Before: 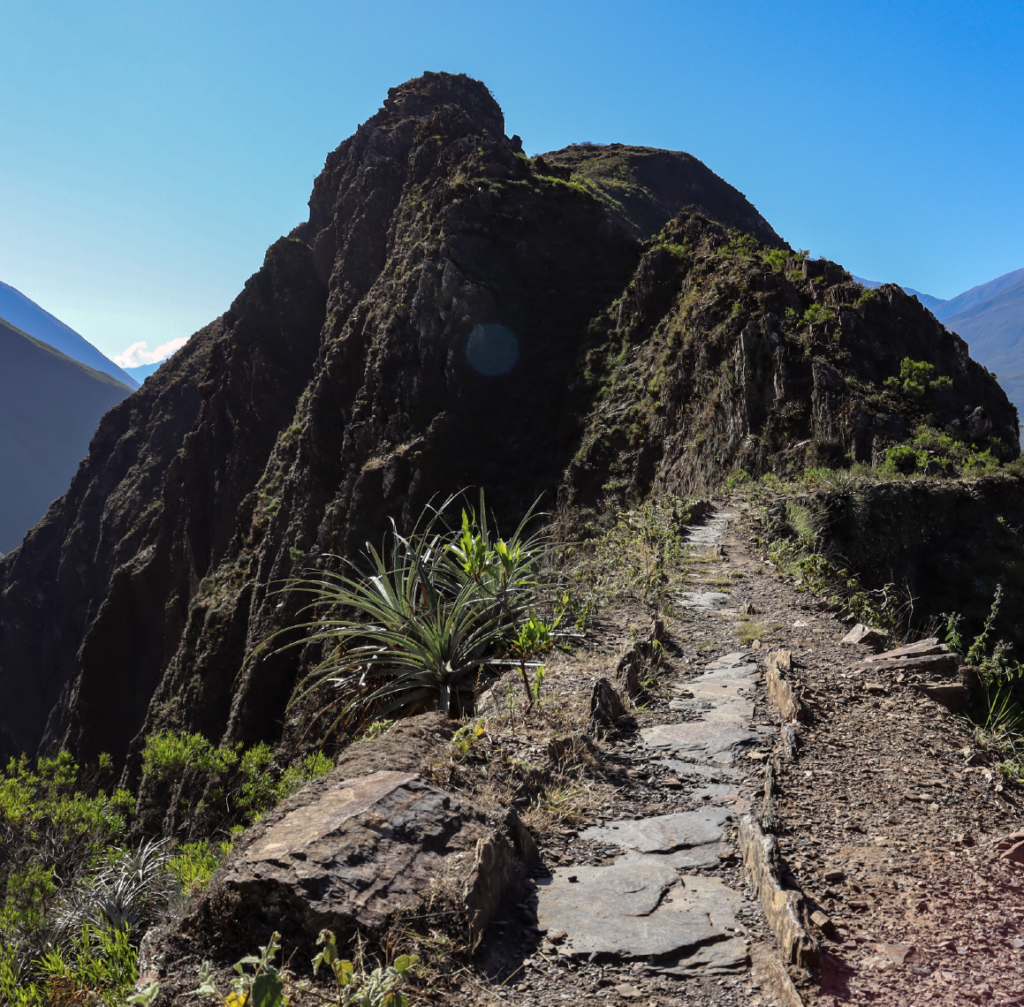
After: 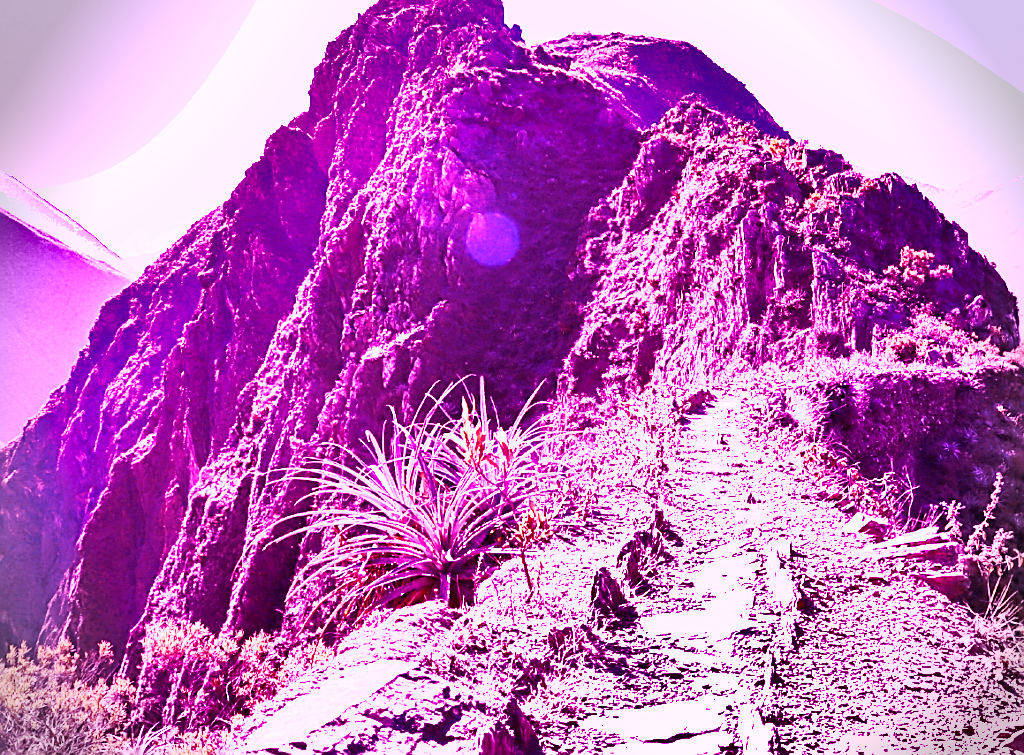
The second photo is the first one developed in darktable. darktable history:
vignetting: fall-off start 88.03%, fall-off radius 24.9%
shadows and highlights: shadows 24.5, highlights -78.15, soften with gaussian
white balance: red 8, blue 8
exposure: black level correction 0, exposure -0.766 EV, compensate highlight preservation false
crop: top 11.038%, bottom 13.962%
sharpen: on, module defaults
base curve: curves: ch0 [(0, 0) (0.088, 0.125) (0.176, 0.251) (0.354, 0.501) (0.613, 0.749) (1, 0.877)], preserve colors none
